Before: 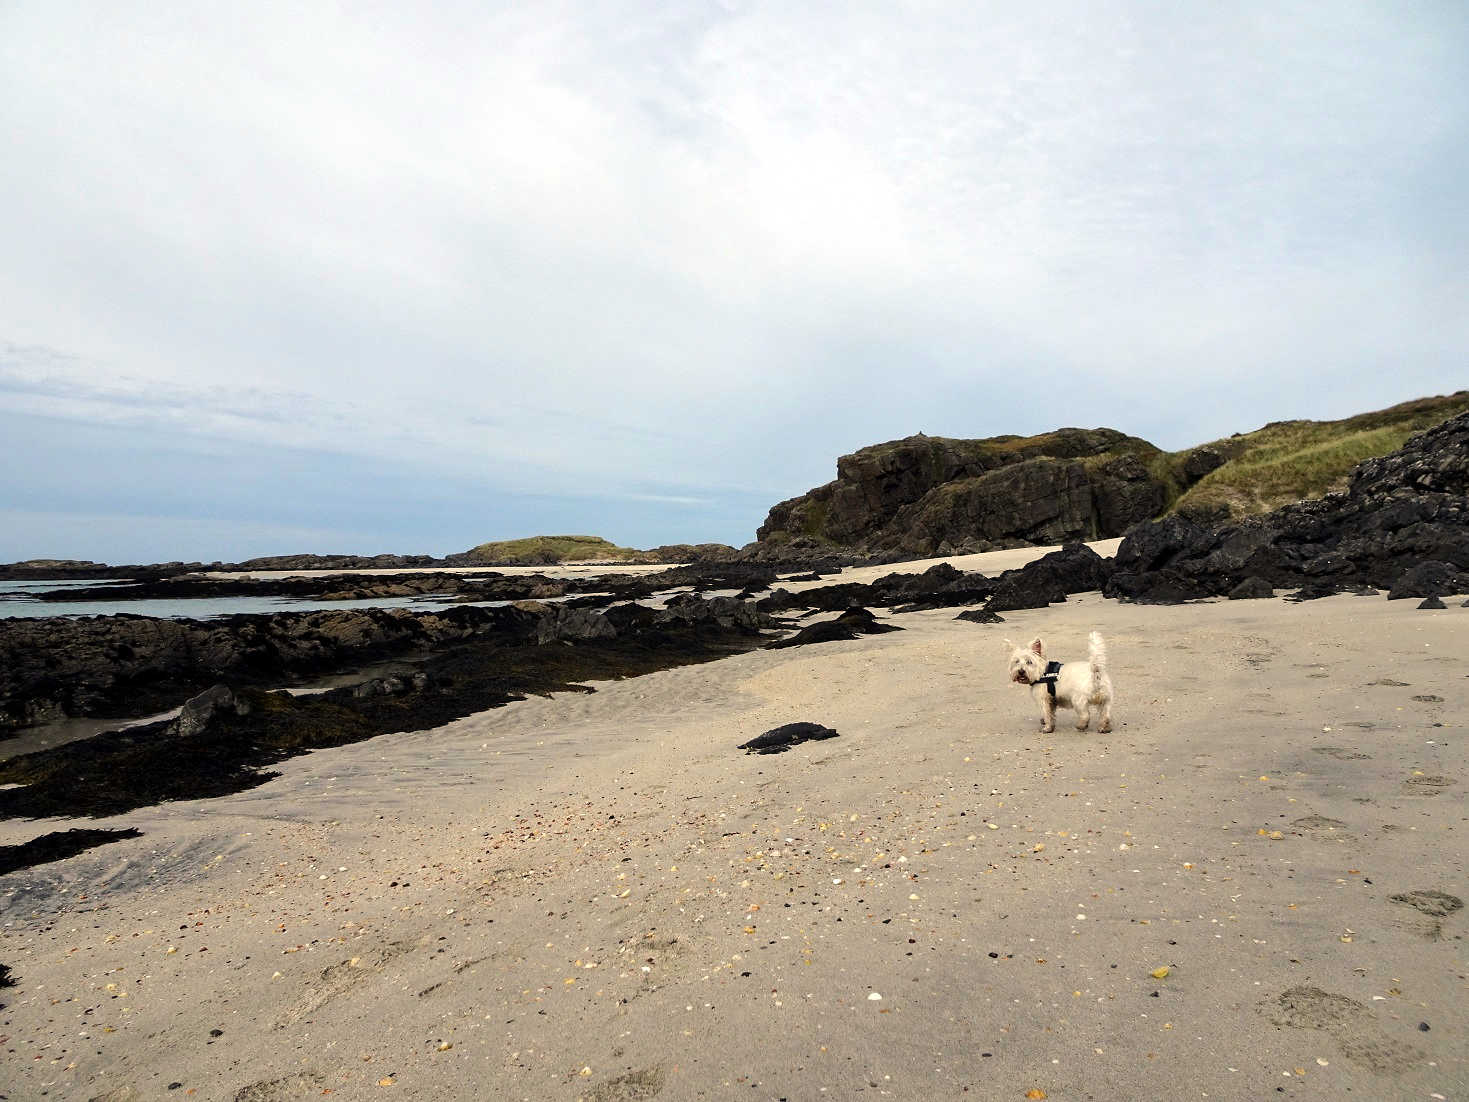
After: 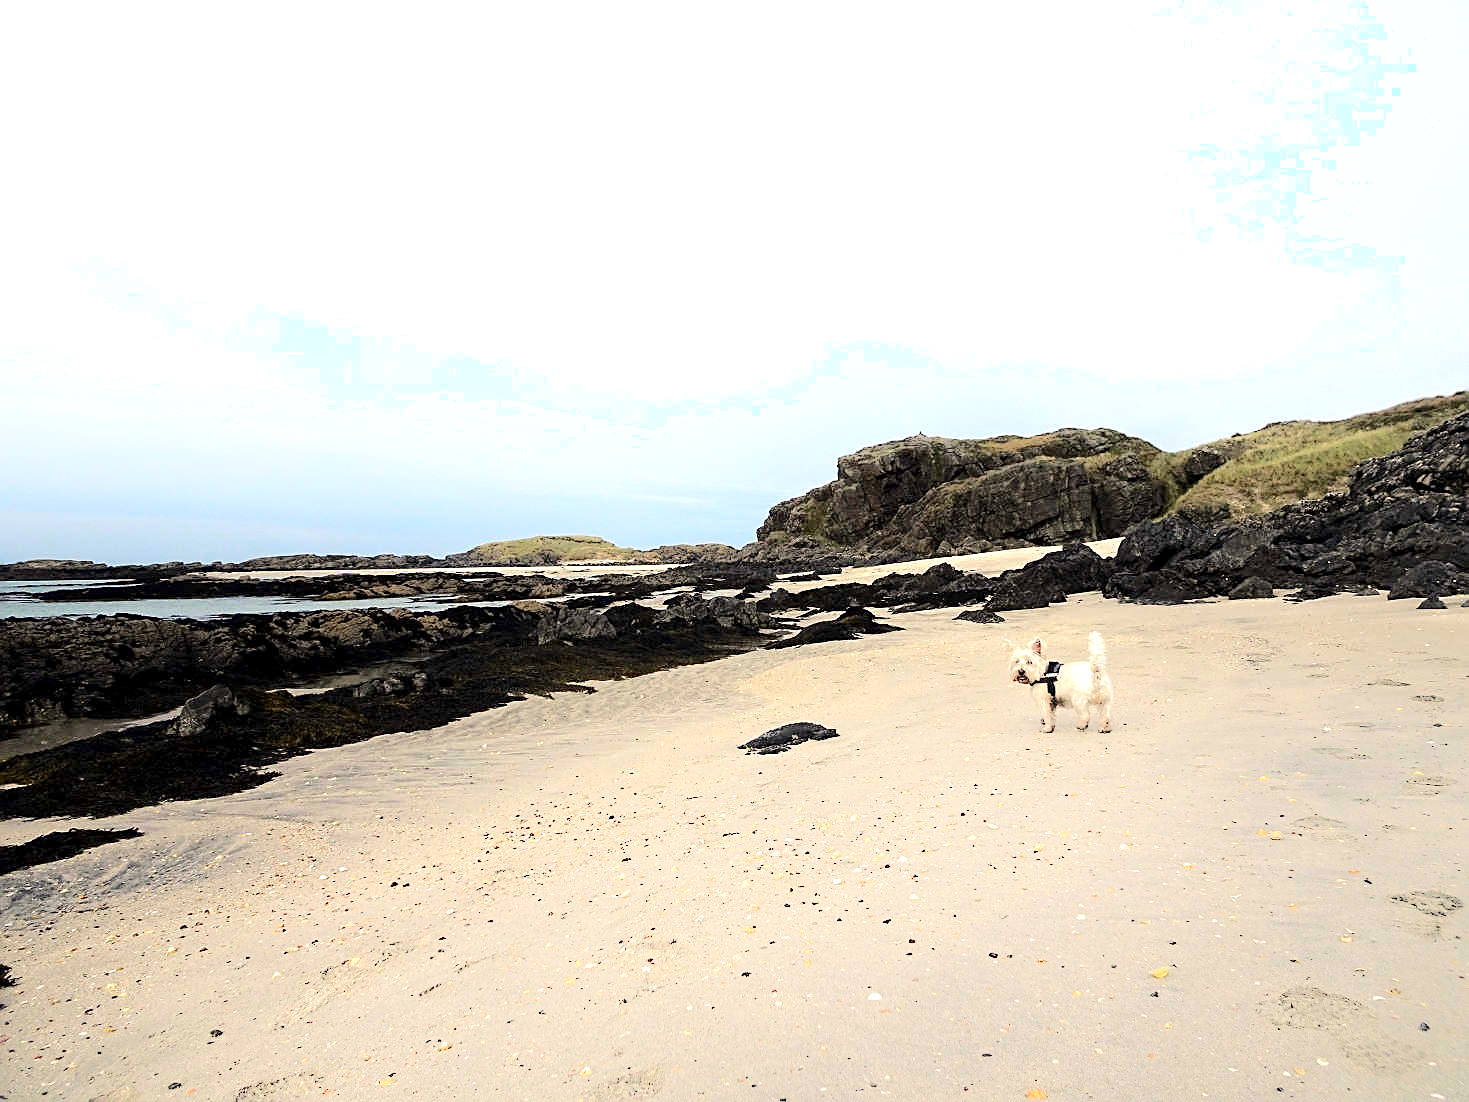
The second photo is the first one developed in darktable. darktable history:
tone equalizer: -7 EV 0.197 EV, -6 EV 0.134 EV, -5 EV 0.089 EV, -4 EV 0.072 EV, -2 EV -0.037 EV, -1 EV -0.048 EV, +0 EV -0.042 EV
sharpen: on, module defaults
exposure: black level correction 0.001, exposure 0.499 EV, compensate highlight preservation false
tone curve: curves: ch0 [(0, 0) (0.003, 0.004) (0.011, 0.01) (0.025, 0.025) (0.044, 0.042) (0.069, 0.064) (0.1, 0.093) (0.136, 0.13) (0.177, 0.182) (0.224, 0.241) (0.277, 0.322) (0.335, 0.409) (0.399, 0.482) (0.468, 0.551) (0.543, 0.606) (0.623, 0.672) (0.709, 0.73) (0.801, 0.81) (0.898, 0.885) (1, 1)], color space Lab, independent channels, preserve colors none
shadows and highlights: shadows -55.38, highlights 86.69, soften with gaussian
